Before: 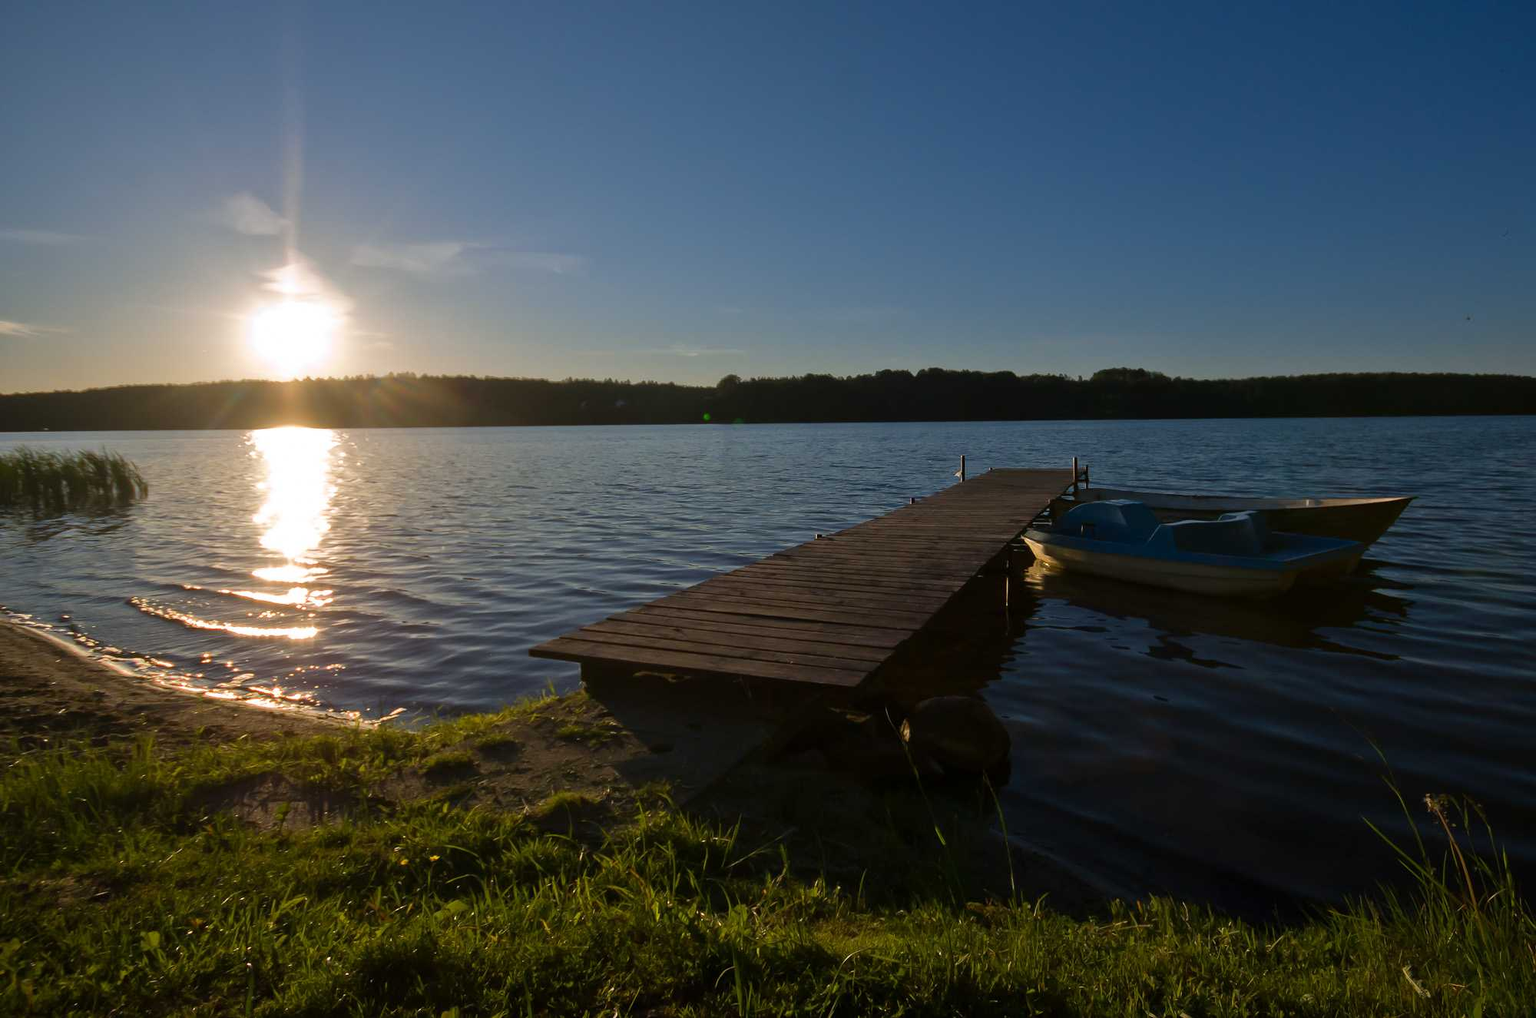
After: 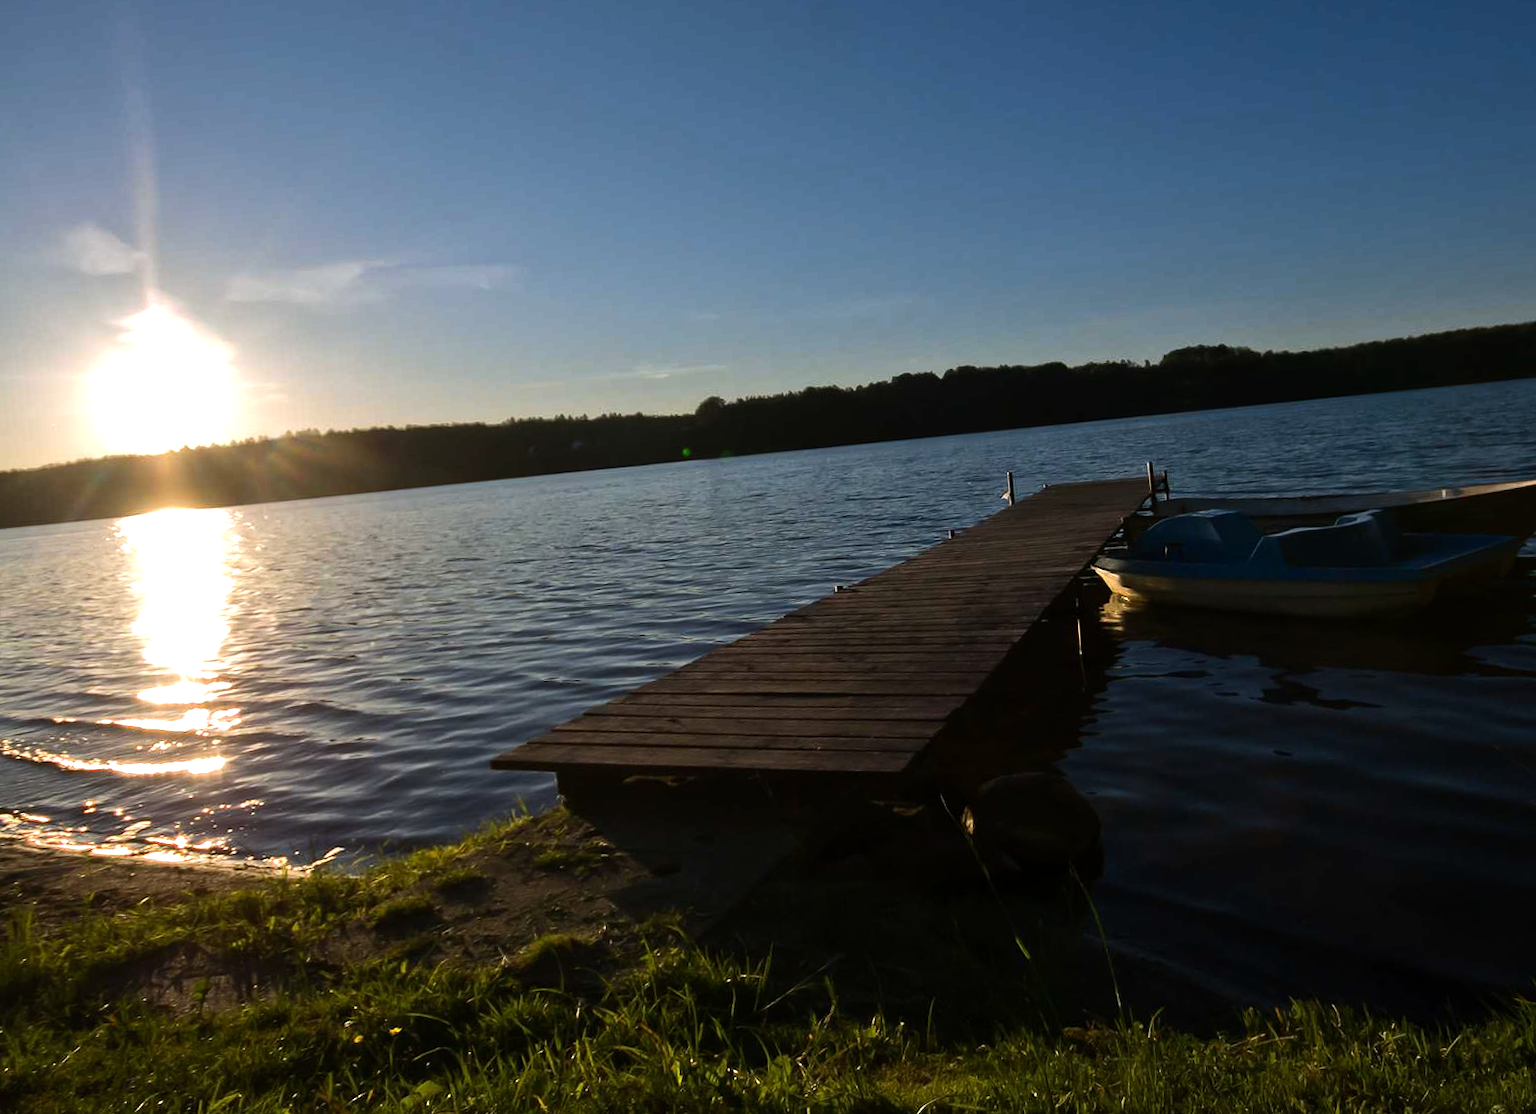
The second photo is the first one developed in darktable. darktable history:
crop: left 7.598%, right 7.873%
tone equalizer: -8 EV -0.75 EV, -7 EV -0.7 EV, -6 EV -0.6 EV, -5 EV -0.4 EV, -3 EV 0.4 EV, -2 EV 0.6 EV, -1 EV 0.7 EV, +0 EV 0.75 EV, edges refinement/feathering 500, mask exposure compensation -1.57 EV, preserve details no
rotate and perspective: rotation -5°, crop left 0.05, crop right 0.952, crop top 0.11, crop bottom 0.89
